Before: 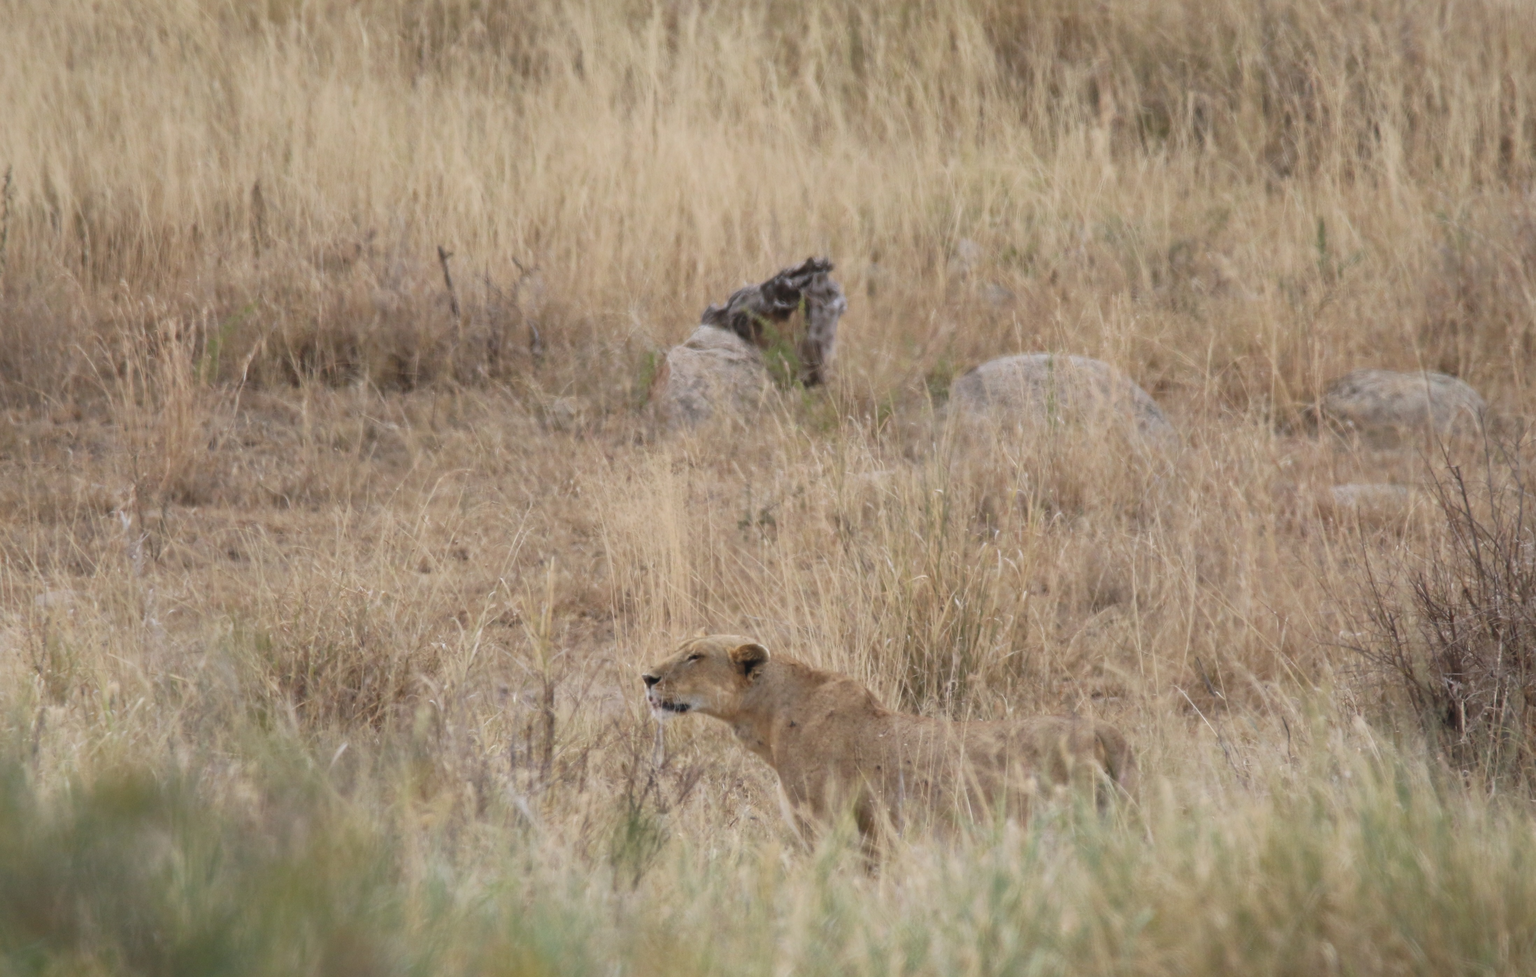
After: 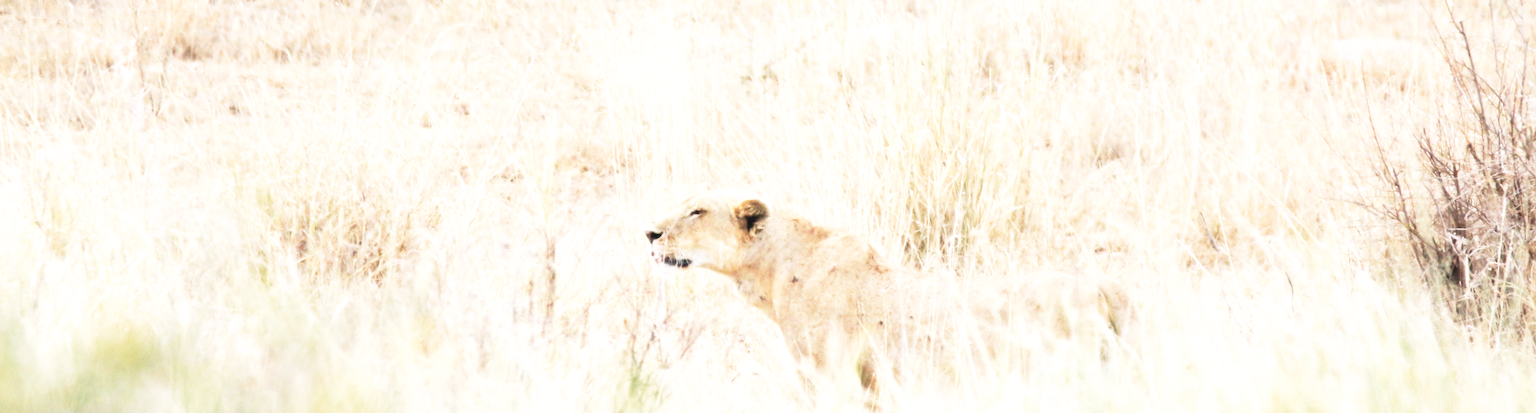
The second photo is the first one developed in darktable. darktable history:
crop: top 45.624%, bottom 12.134%
exposure: black level correction 0, exposure 0.895 EV, compensate exposure bias true, compensate highlight preservation false
tone equalizer: -8 EV -0.404 EV, -7 EV -0.375 EV, -6 EV -0.318 EV, -5 EV -0.252 EV, -3 EV 0.257 EV, -2 EV 0.325 EV, -1 EV 0.408 EV, +0 EV 0.428 EV, edges refinement/feathering 500, mask exposure compensation -1.57 EV, preserve details no
base curve: curves: ch0 [(0, 0) (0.012, 0.01) (0.073, 0.168) (0.31, 0.711) (0.645, 0.957) (1, 1)], preserve colors none
